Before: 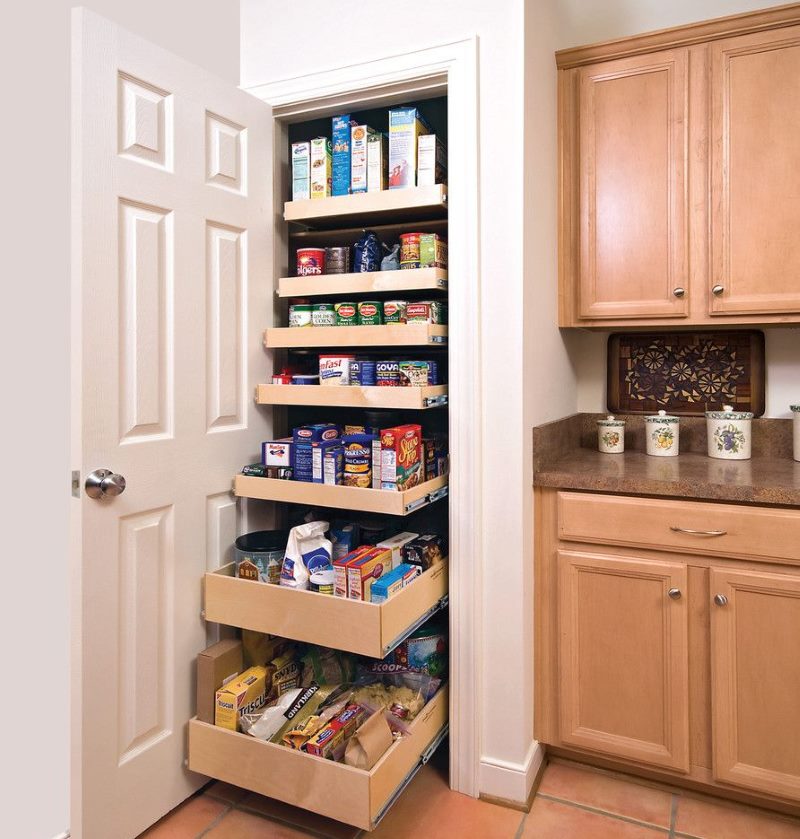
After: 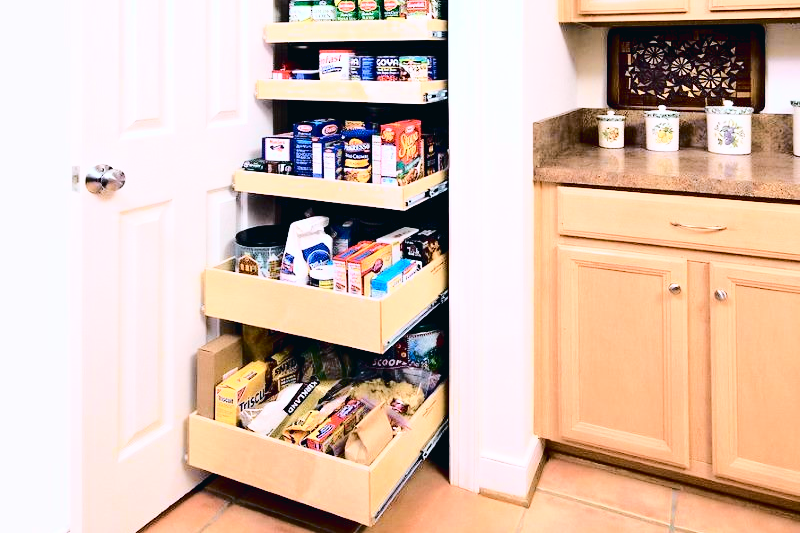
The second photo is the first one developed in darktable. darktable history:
color calibration: illuminant as shot in camera, x 0.358, y 0.373, temperature 4628.91 K
base curve: curves: ch0 [(0, 0) (0.032, 0.037) (0.105, 0.228) (0.435, 0.76) (0.856, 0.983) (1, 1)]
crop and rotate: top 36.435%
contrast brightness saturation: saturation -0.05
exposure: black level correction 0.011, compensate highlight preservation false
tone curve: curves: ch0 [(0, 0.023) (0.087, 0.065) (0.184, 0.168) (0.45, 0.54) (0.57, 0.683) (0.722, 0.825) (0.877, 0.948) (1, 1)]; ch1 [(0, 0) (0.388, 0.369) (0.44, 0.44) (0.489, 0.481) (0.534, 0.528) (0.657, 0.655) (1, 1)]; ch2 [(0, 0) (0.353, 0.317) (0.408, 0.427) (0.472, 0.46) (0.5, 0.488) (0.537, 0.518) (0.576, 0.592) (0.625, 0.631) (1, 1)], color space Lab, independent channels, preserve colors none
